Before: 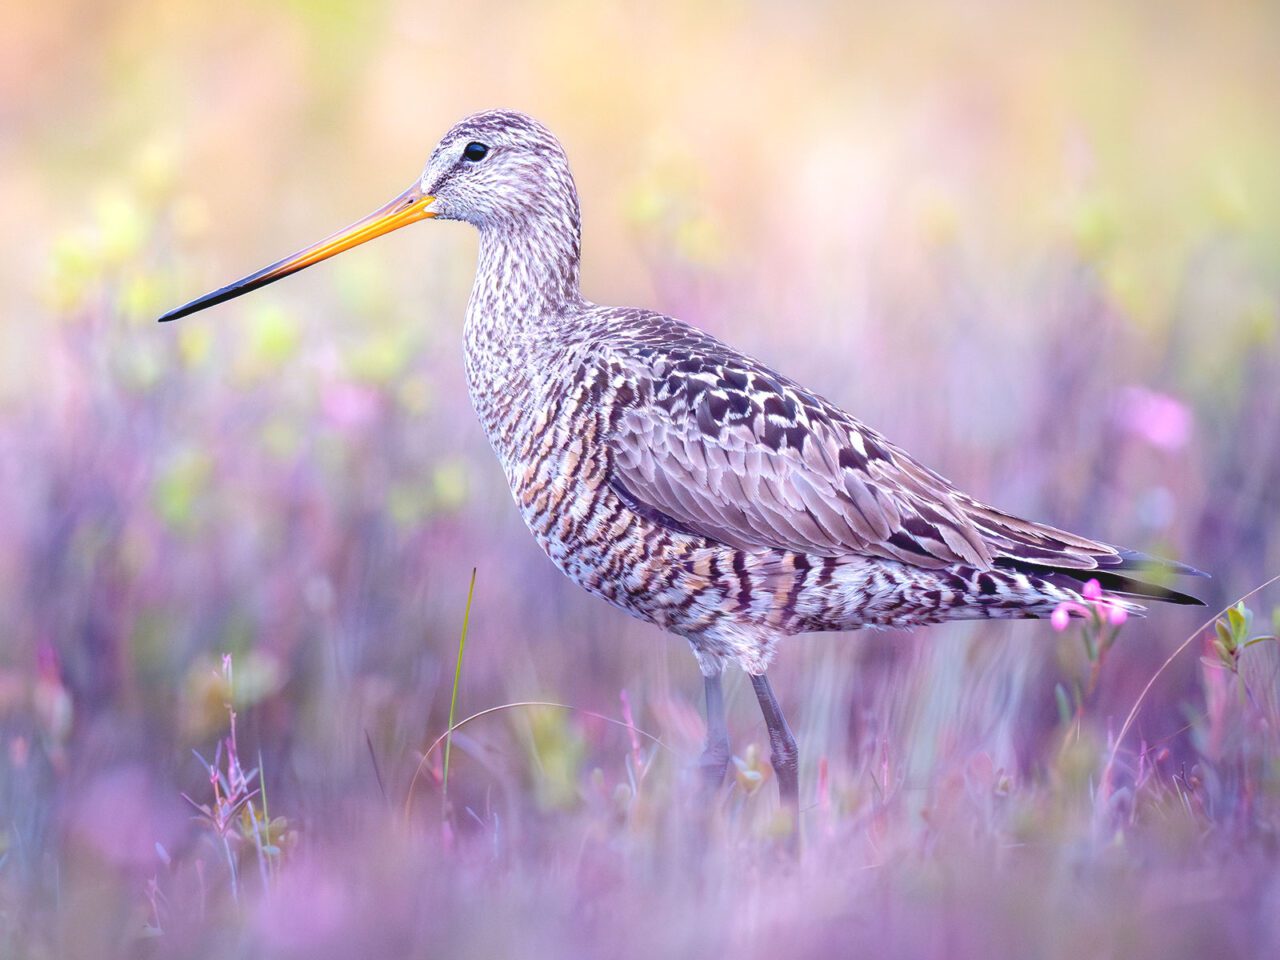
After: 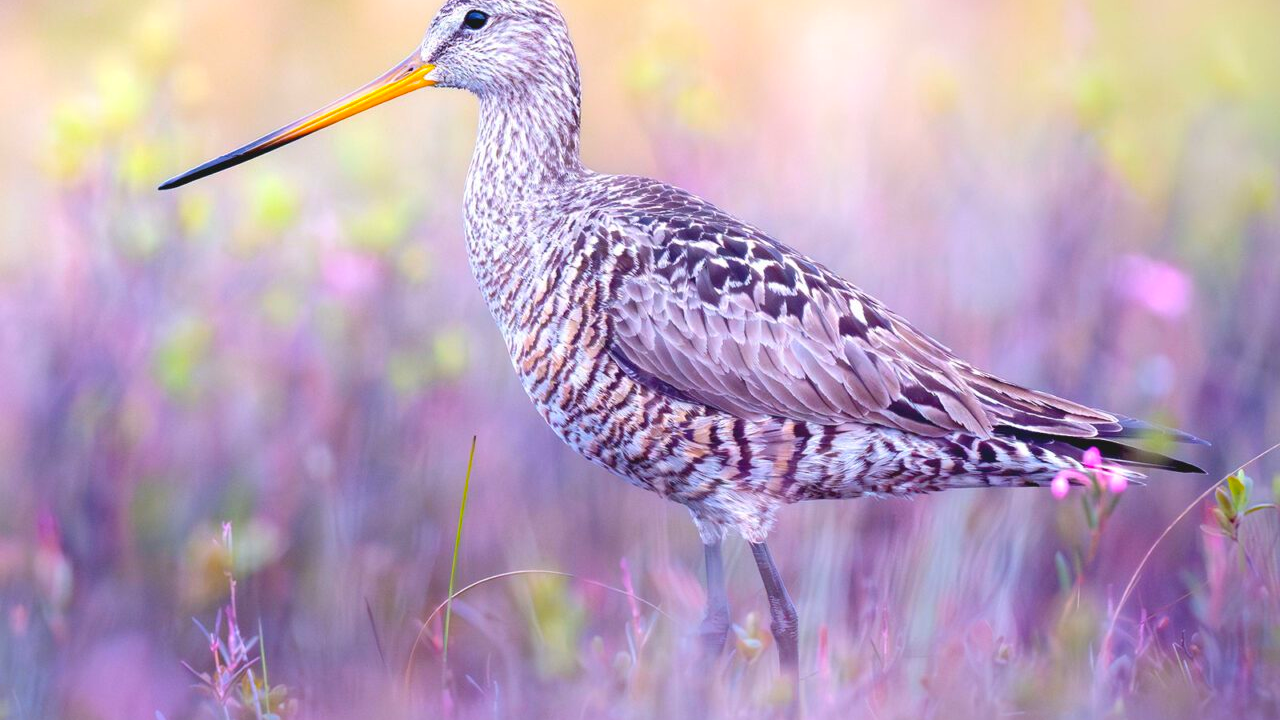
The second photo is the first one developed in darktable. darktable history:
crop: top 13.819%, bottom 11.169%
color balance: output saturation 120%
